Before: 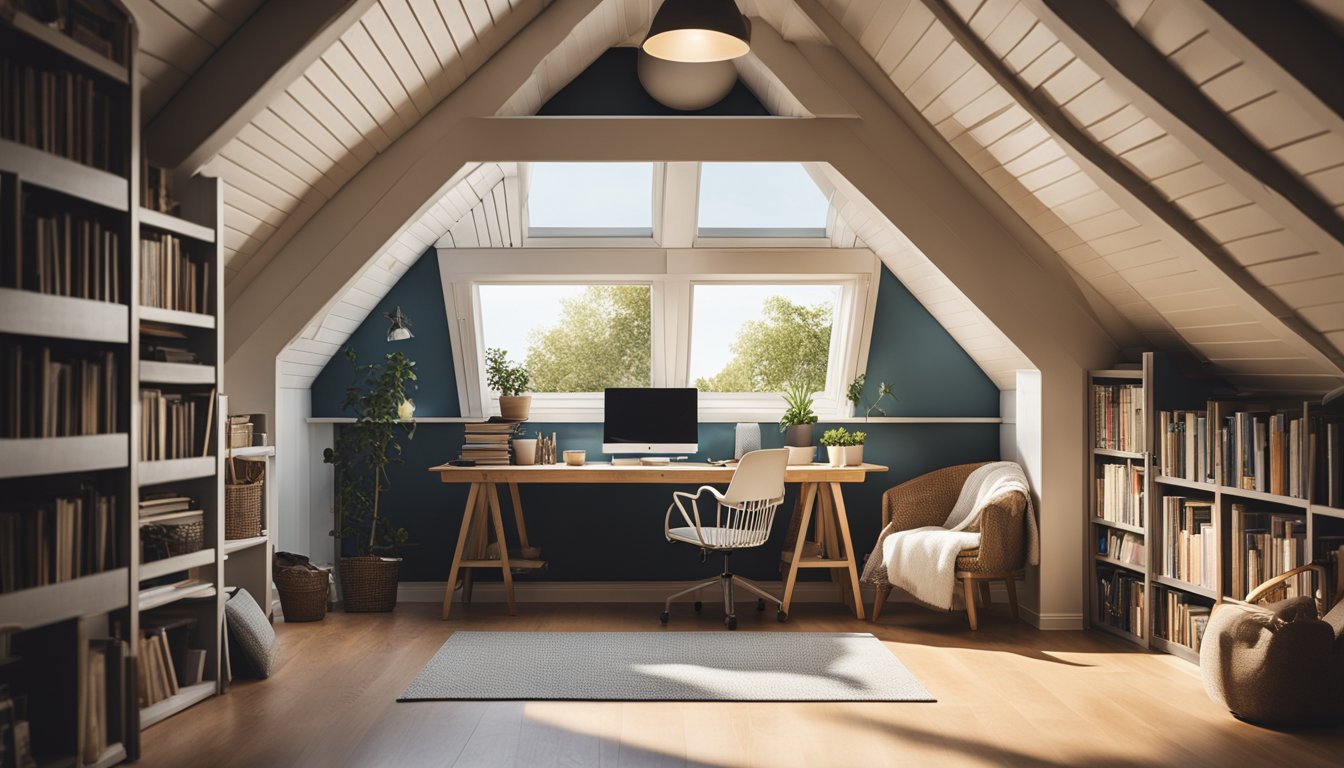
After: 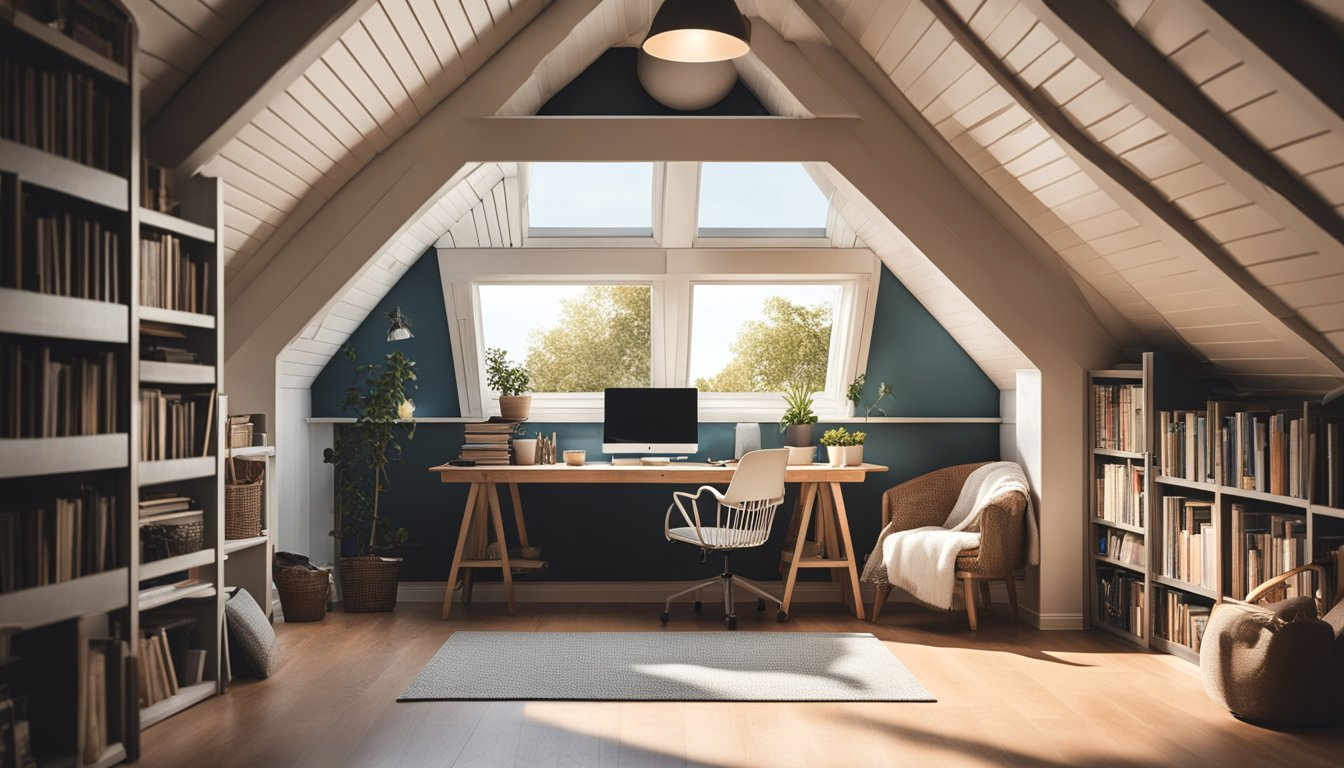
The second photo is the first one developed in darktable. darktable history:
exposure: exposure 0.077 EV, compensate highlight preservation false
color zones: curves: ch1 [(0, 0.455) (0.063, 0.455) (0.286, 0.495) (0.429, 0.5) (0.571, 0.5) (0.714, 0.5) (0.857, 0.5) (1, 0.455)]; ch2 [(0, 0.532) (0.063, 0.521) (0.233, 0.447) (0.429, 0.489) (0.571, 0.5) (0.714, 0.5) (0.857, 0.5) (1, 0.532)]
